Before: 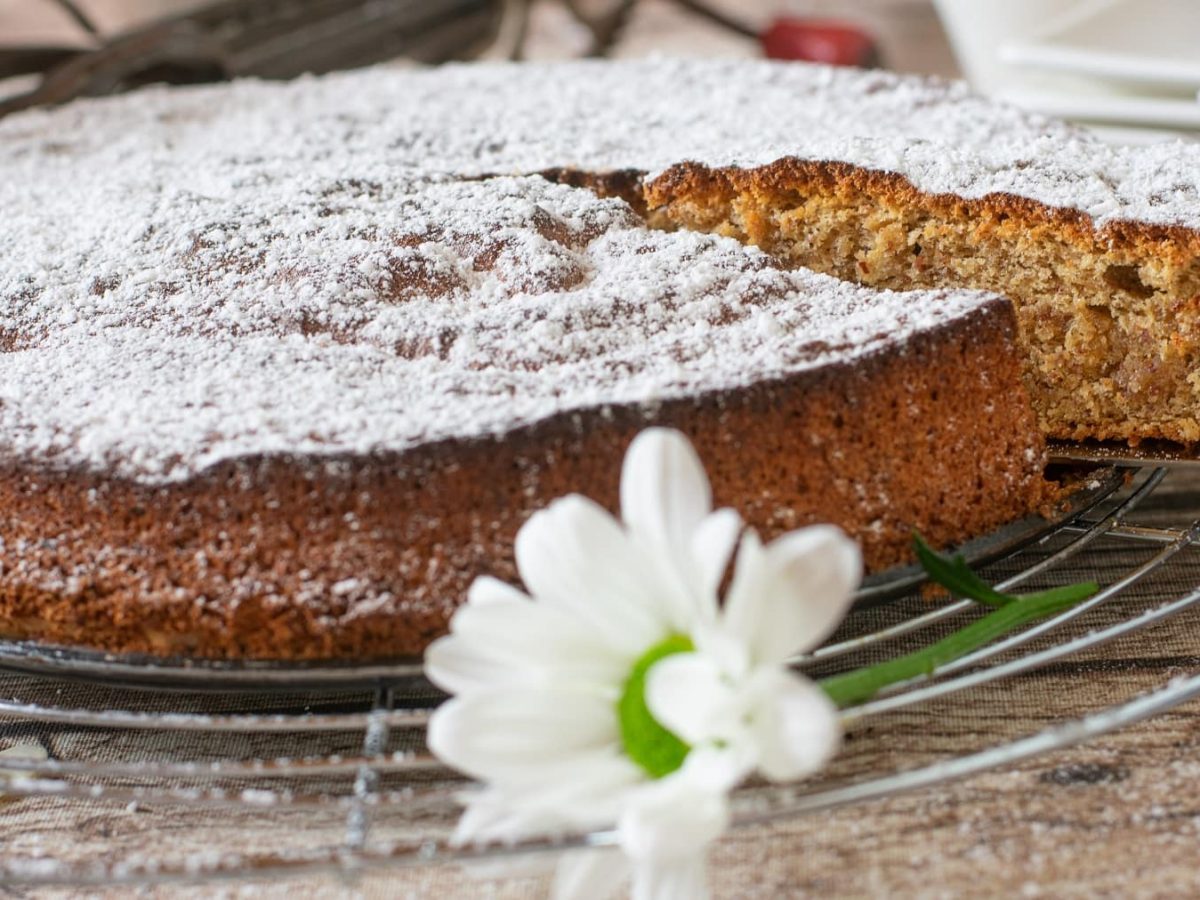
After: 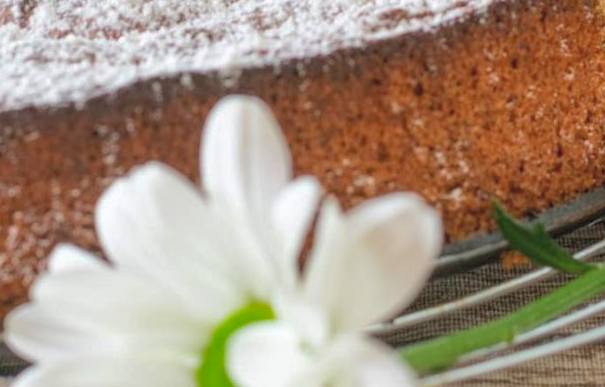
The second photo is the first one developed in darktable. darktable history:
crop: left 35.035%, top 36.941%, right 14.528%, bottom 19.982%
shadows and highlights: on, module defaults
tone equalizer: edges refinement/feathering 500, mask exposure compensation -1.57 EV, preserve details guided filter
local contrast: highlights 104%, shadows 102%, detail 119%, midtone range 0.2
color correction: highlights b* -0.044, saturation 2.19
contrast brightness saturation: brightness 0.184, saturation -0.49
